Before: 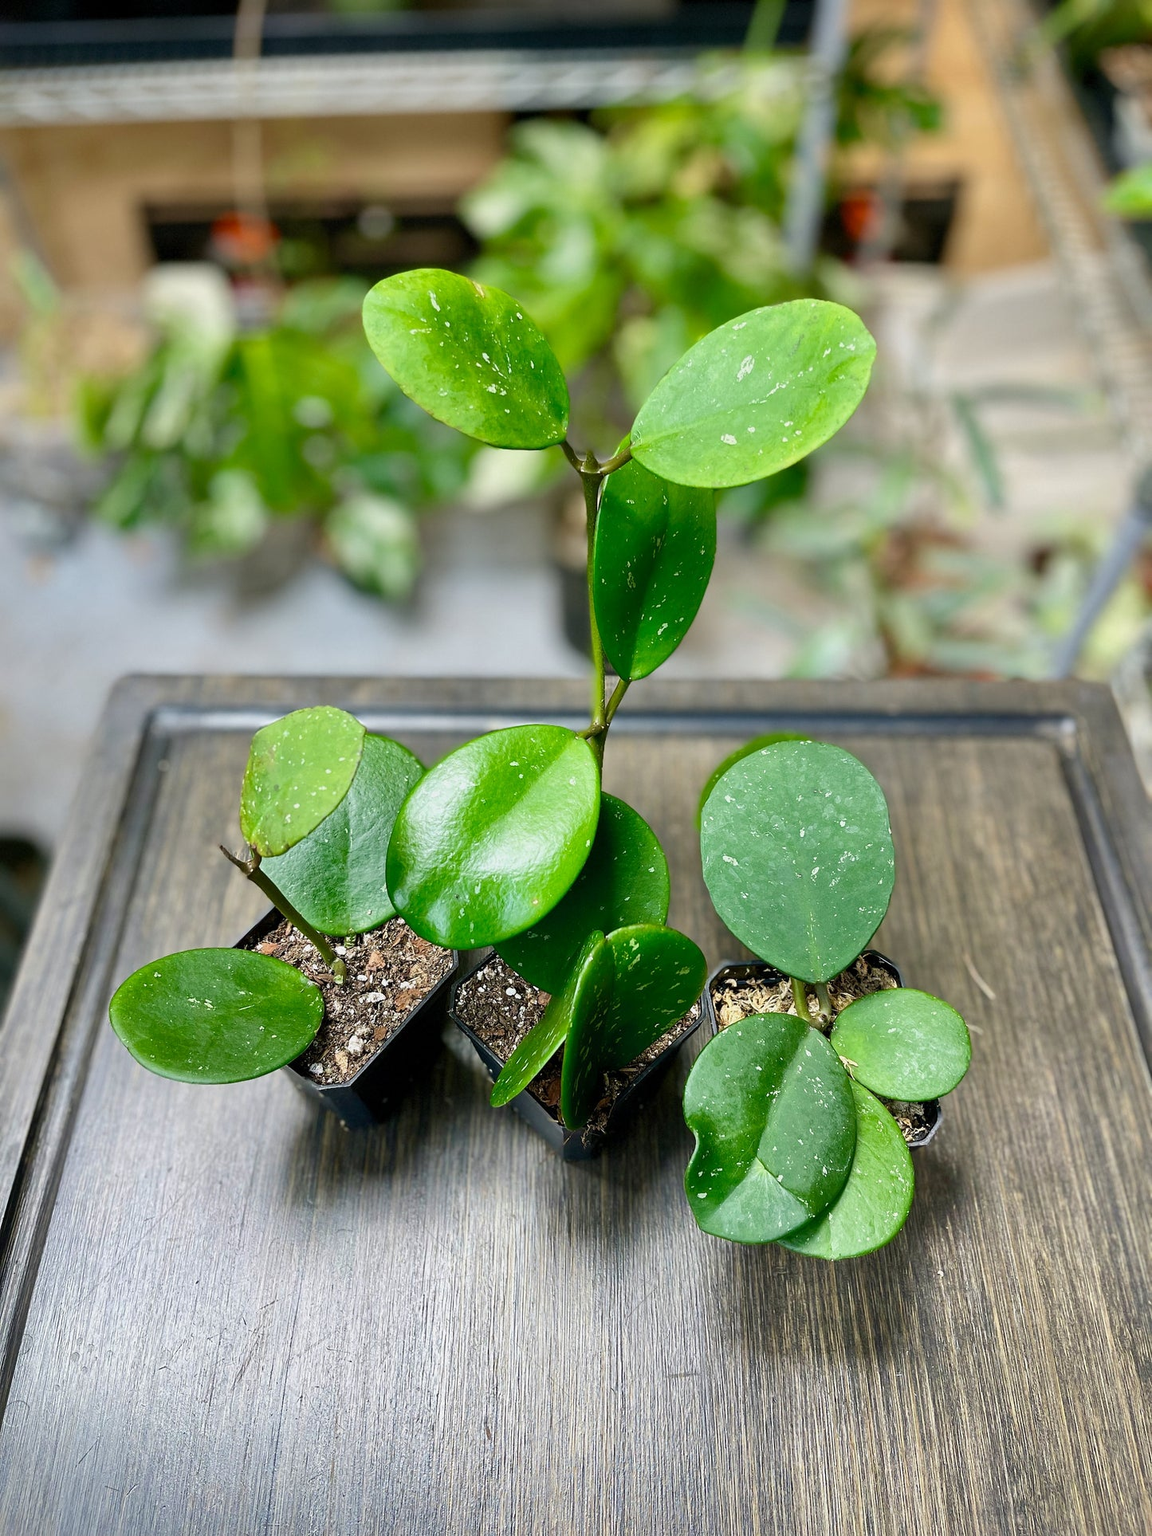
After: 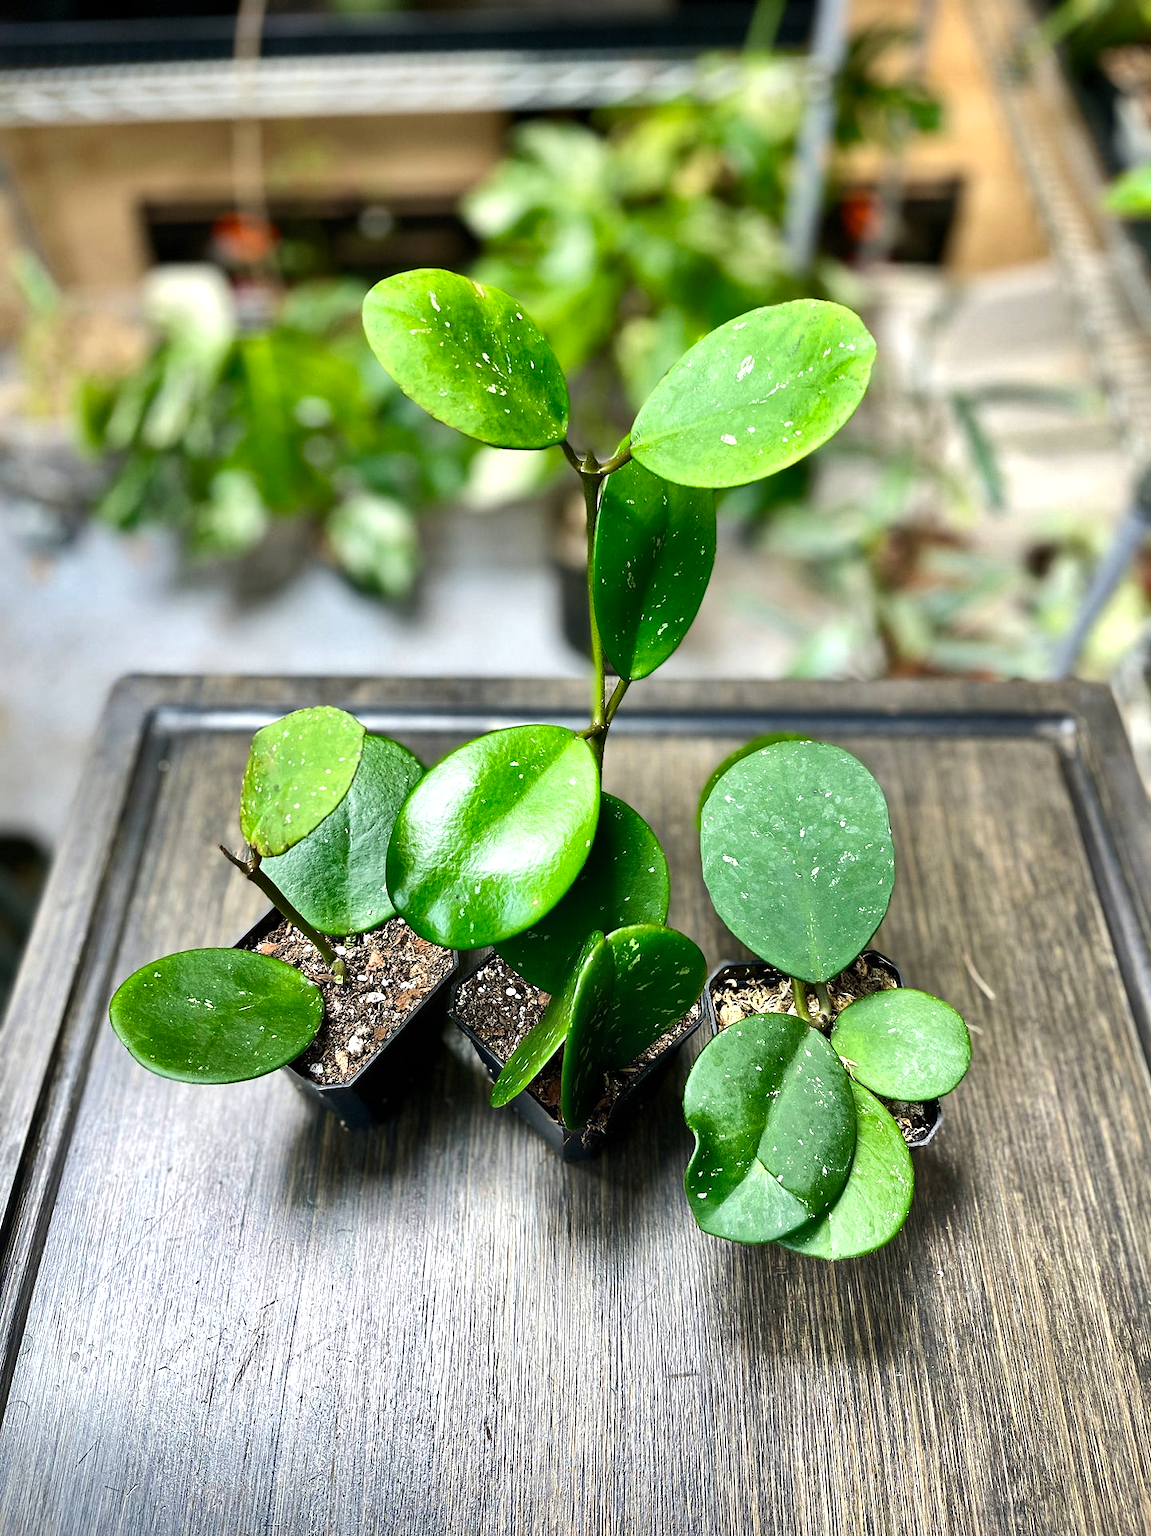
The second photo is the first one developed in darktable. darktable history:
shadows and highlights: shadows 43.71, white point adjustment -1.46, soften with gaussian
tone equalizer: -8 EV -0.75 EV, -7 EV -0.7 EV, -6 EV -0.6 EV, -5 EV -0.4 EV, -3 EV 0.4 EV, -2 EV 0.6 EV, -1 EV 0.7 EV, +0 EV 0.75 EV, edges refinement/feathering 500, mask exposure compensation -1.57 EV, preserve details no
